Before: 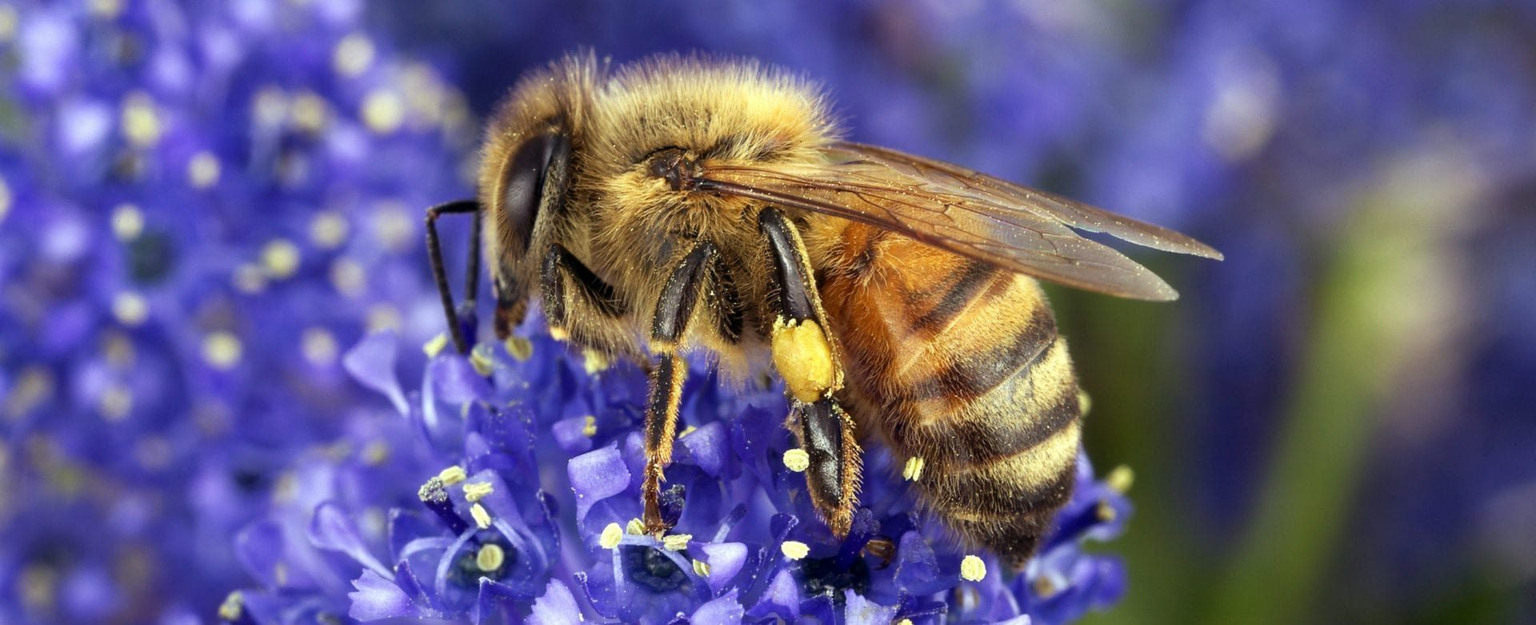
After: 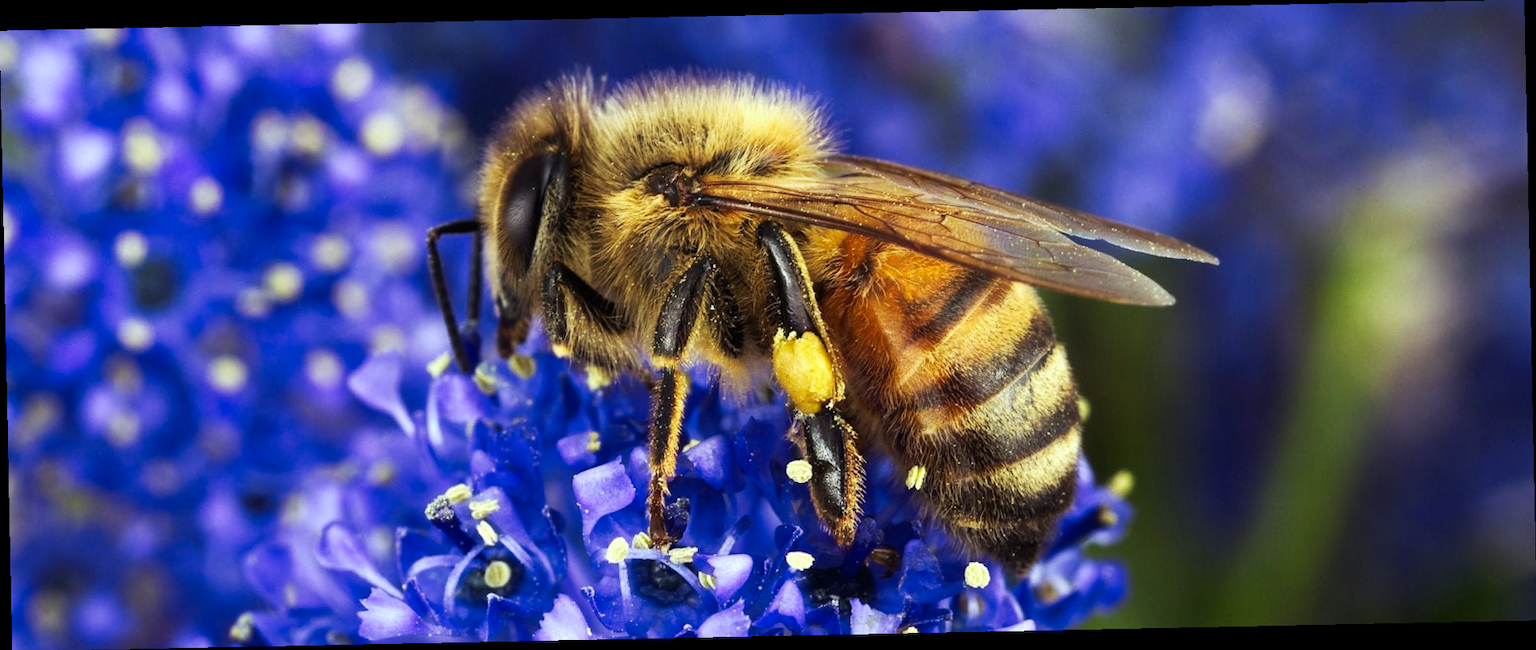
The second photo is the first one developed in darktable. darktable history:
white balance: red 0.98, blue 1.034
tone curve: curves: ch0 [(0, 0) (0.003, 0.012) (0.011, 0.015) (0.025, 0.02) (0.044, 0.032) (0.069, 0.044) (0.1, 0.063) (0.136, 0.085) (0.177, 0.121) (0.224, 0.159) (0.277, 0.207) (0.335, 0.261) (0.399, 0.328) (0.468, 0.41) (0.543, 0.506) (0.623, 0.609) (0.709, 0.719) (0.801, 0.82) (0.898, 0.907) (1, 1)], preserve colors none
rotate and perspective: rotation -1.17°, automatic cropping off
